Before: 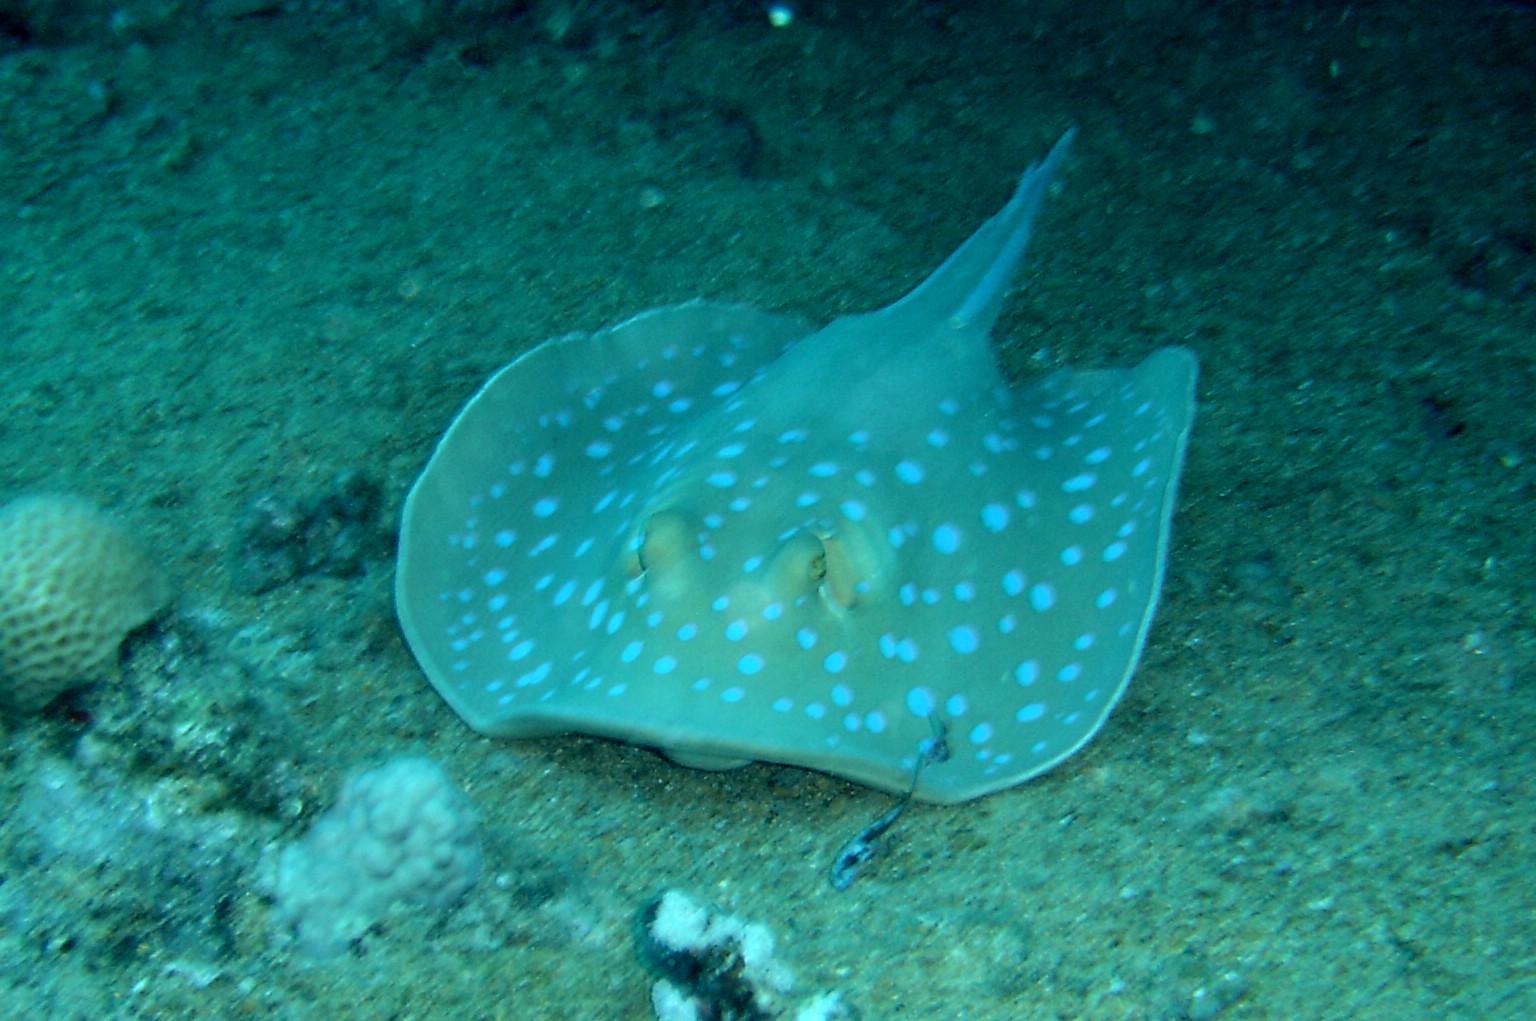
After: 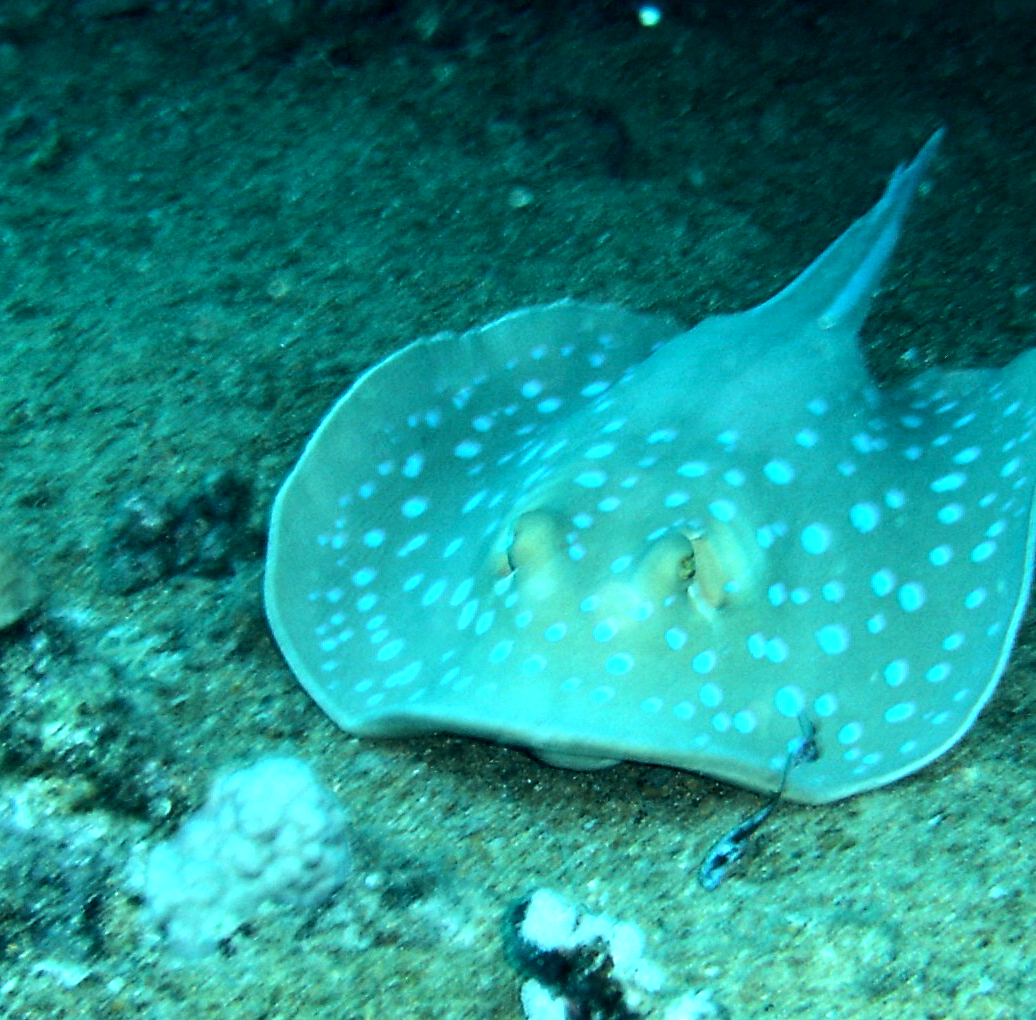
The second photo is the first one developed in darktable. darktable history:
crop and rotate: left 8.566%, right 23.98%
color zones: curves: ch1 [(0.24, 0.634) (0.75, 0.5)]; ch2 [(0.253, 0.437) (0.745, 0.491)], mix -93.07%
tone equalizer: -8 EV -1.09 EV, -7 EV -0.989 EV, -6 EV -0.853 EV, -5 EV -0.584 EV, -3 EV 0.59 EV, -2 EV 0.88 EV, -1 EV 1.01 EV, +0 EV 1.08 EV, edges refinement/feathering 500, mask exposure compensation -1.57 EV, preserve details no
